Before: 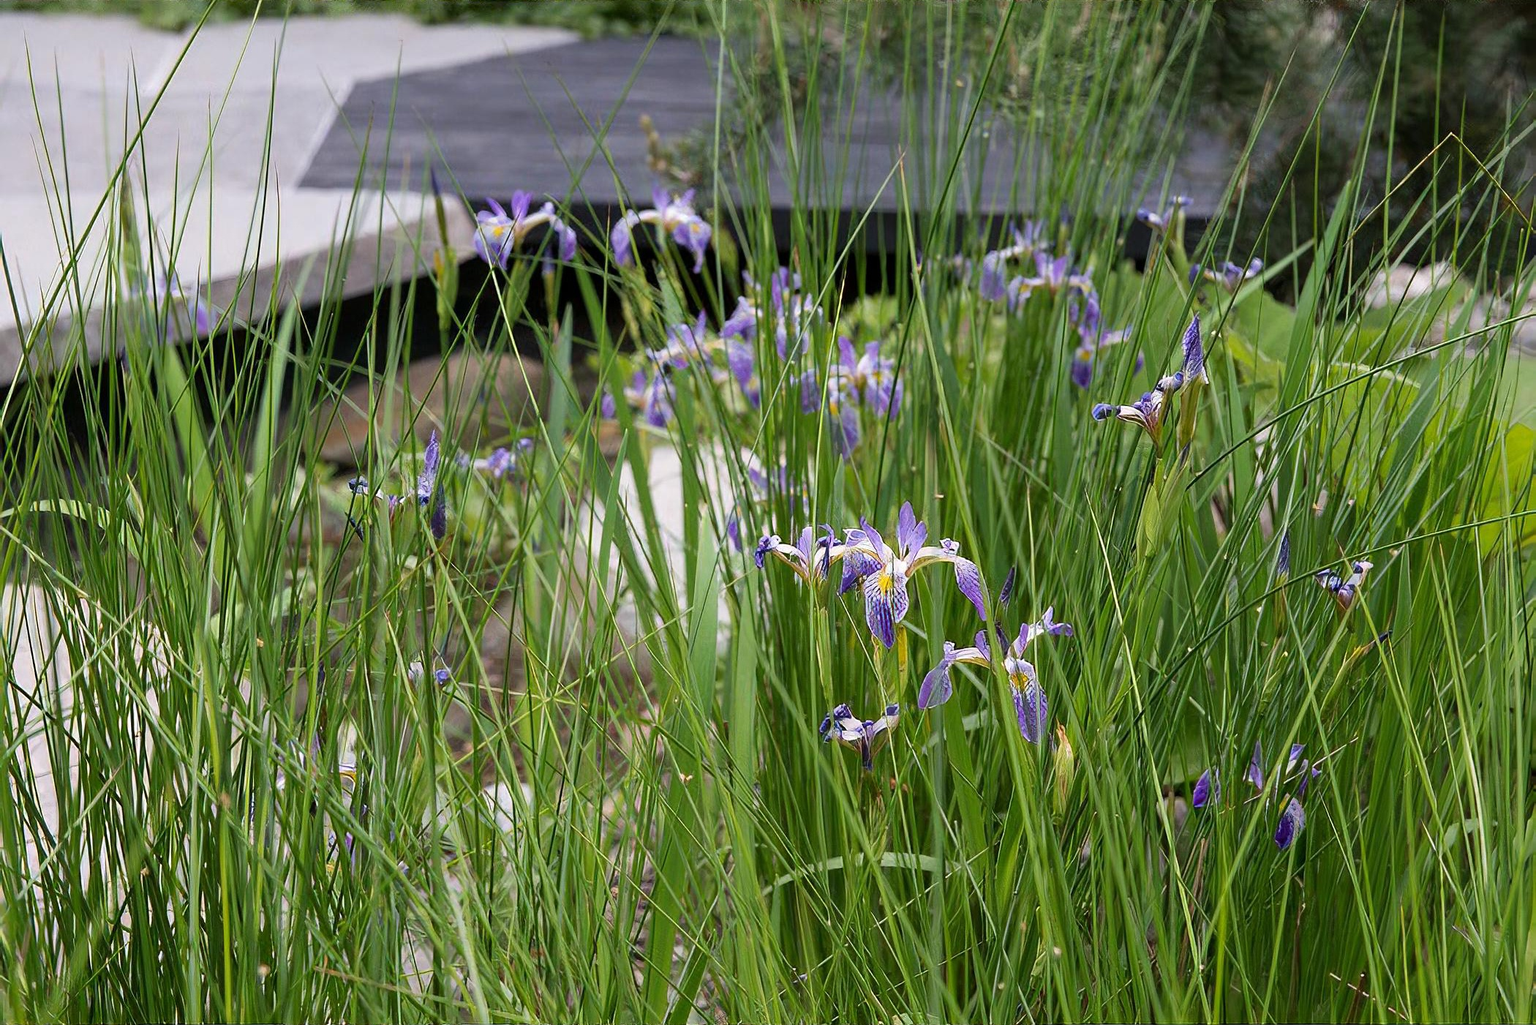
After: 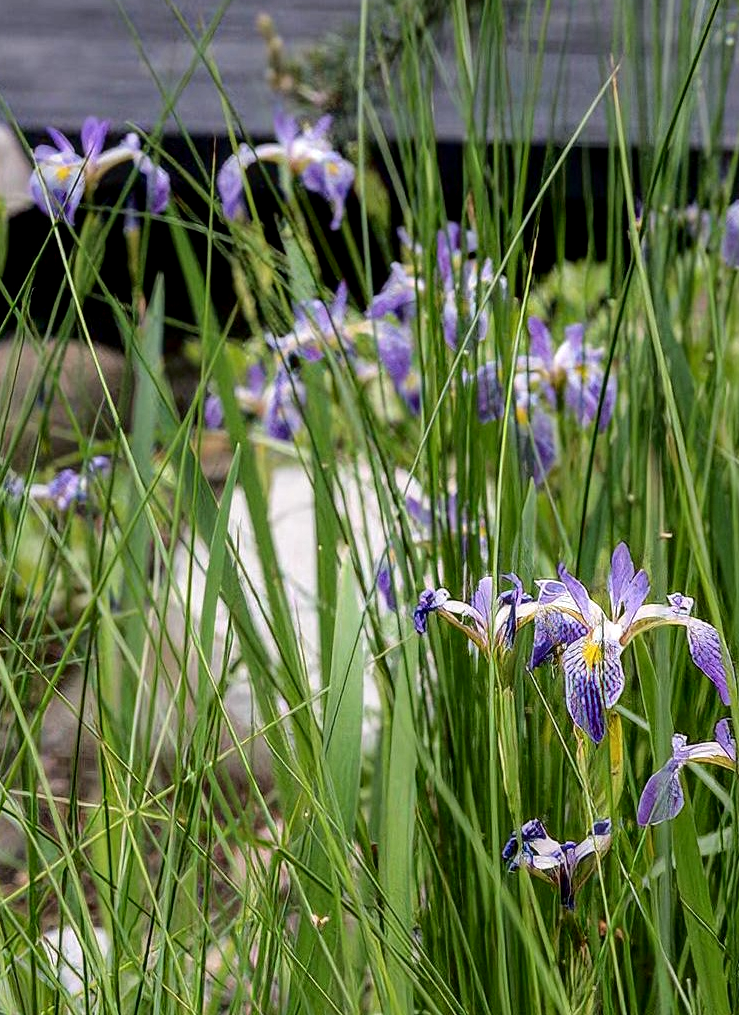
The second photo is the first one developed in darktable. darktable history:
crop and rotate: left 29.476%, top 10.214%, right 35.32%, bottom 17.333%
fill light: exposure -2 EV, width 8.6
local contrast: highlights 55%, shadows 52%, detail 130%, midtone range 0.452
